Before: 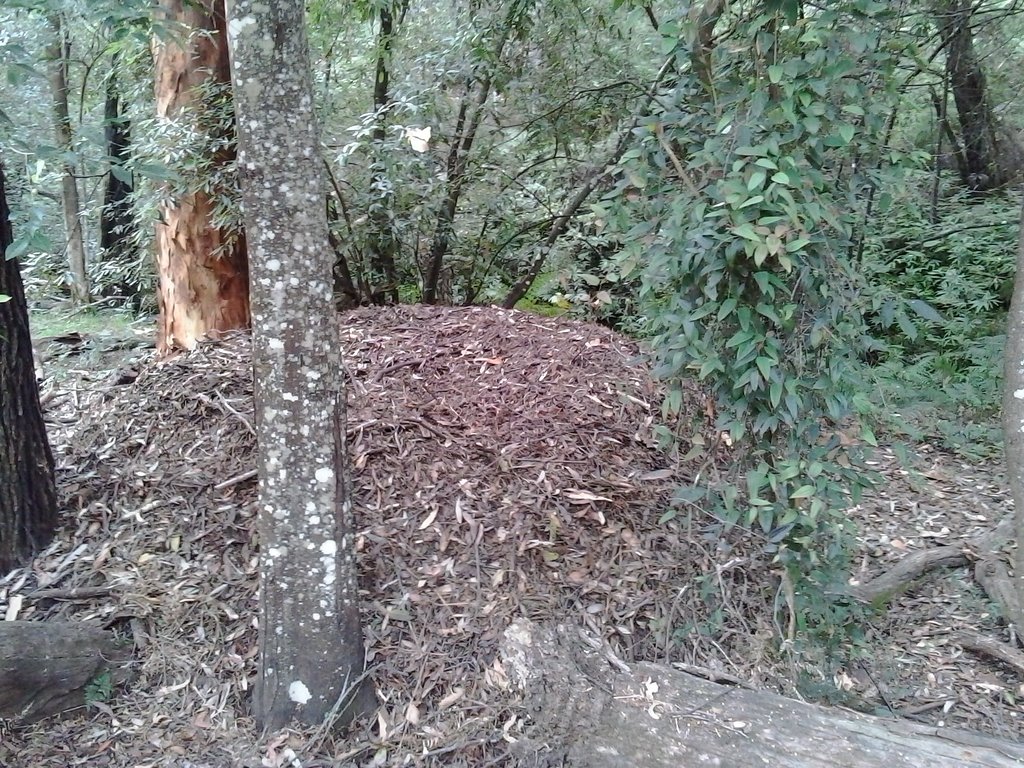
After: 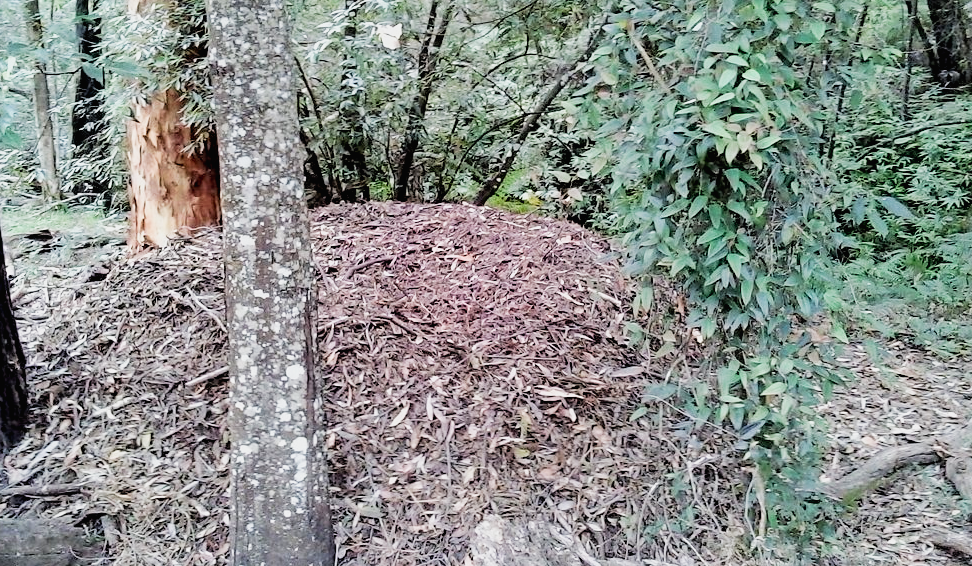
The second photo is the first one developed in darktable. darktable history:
crop and rotate: left 2.872%, top 13.417%, right 2.197%, bottom 12.764%
tone curve: curves: ch0 [(0, 0.013) (0.054, 0.018) (0.205, 0.191) (0.289, 0.292) (0.39, 0.424) (0.493, 0.551) (0.647, 0.752) (0.796, 0.887) (1, 0.998)]; ch1 [(0, 0) (0.371, 0.339) (0.477, 0.452) (0.494, 0.495) (0.501, 0.501) (0.51, 0.516) (0.54, 0.557) (0.572, 0.605) (0.66, 0.701) (0.783, 0.804) (1, 1)]; ch2 [(0, 0) (0.32, 0.281) (0.403, 0.399) (0.441, 0.428) (0.47, 0.469) (0.498, 0.496) (0.524, 0.543) (0.551, 0.579) (0.633, 0.665) (0.7, 0.711) (1, 1)], preserve colors none
exposure: exposure 0.162 EV, compensate exposure bias true, compensate highlight preservation false
sharpen: amount 0.202
filmic rgb: black relative exposure -4.73 EV, white relative exposure 4.04 EV, threshold 6 EV, hardness 2.83, enable highlight reconstruction true
